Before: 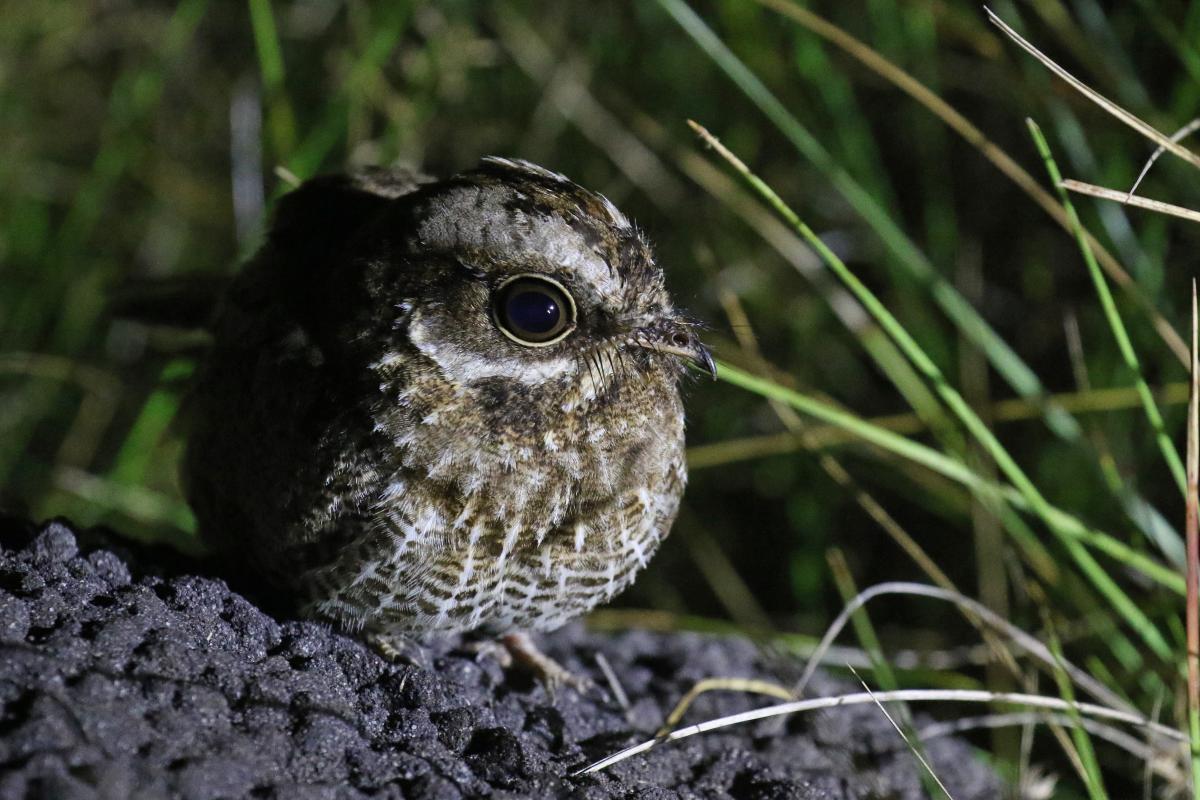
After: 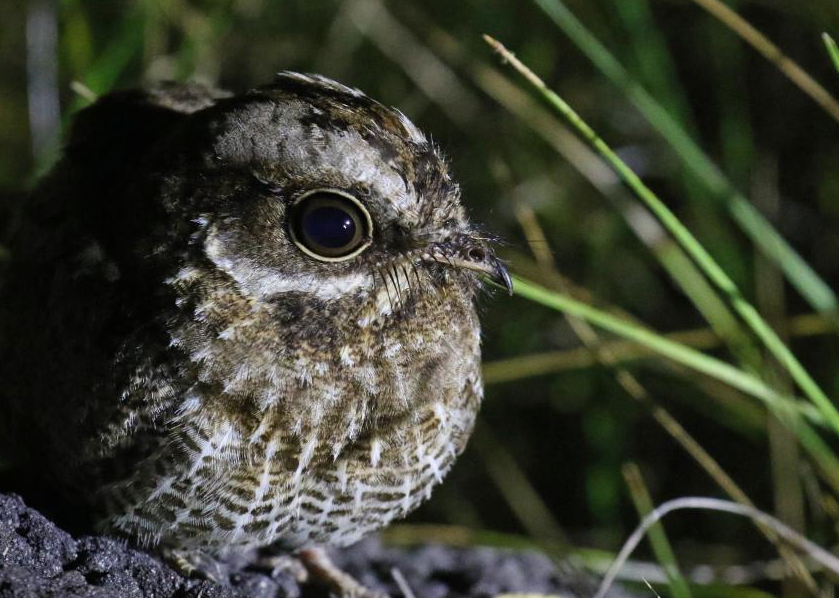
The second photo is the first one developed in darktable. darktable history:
vignetting: brightness -0.233, saturation 0.141
crop and rotate: left 17.046%, top 10.659%, right 12.989%, bottom 14.553%
